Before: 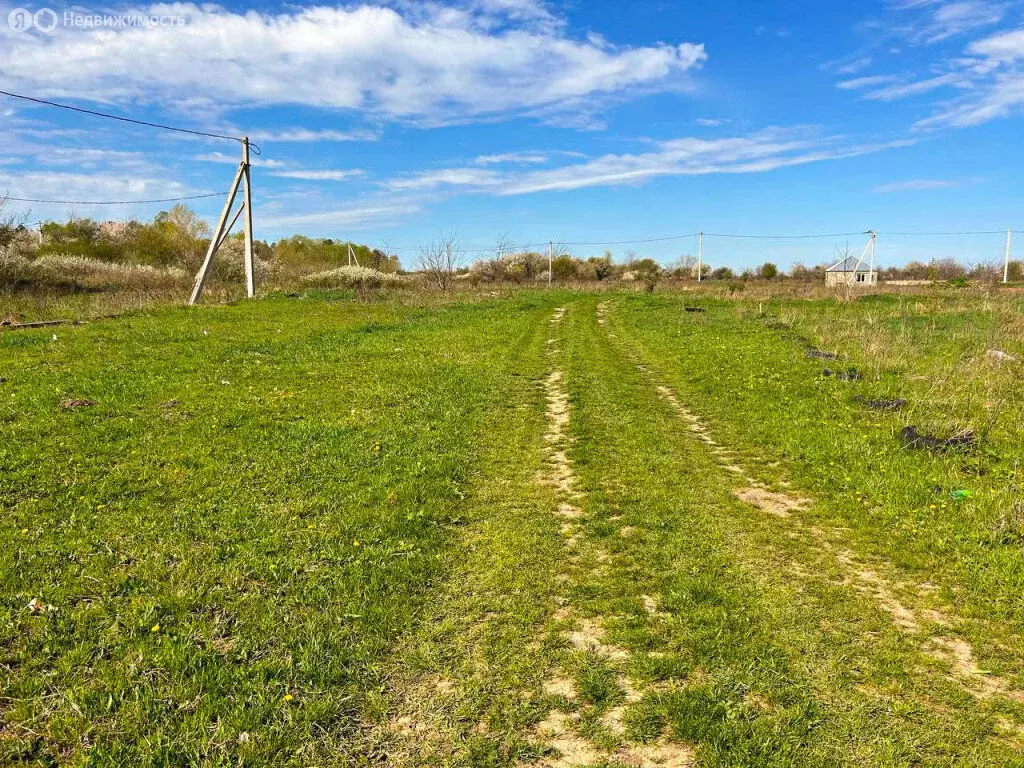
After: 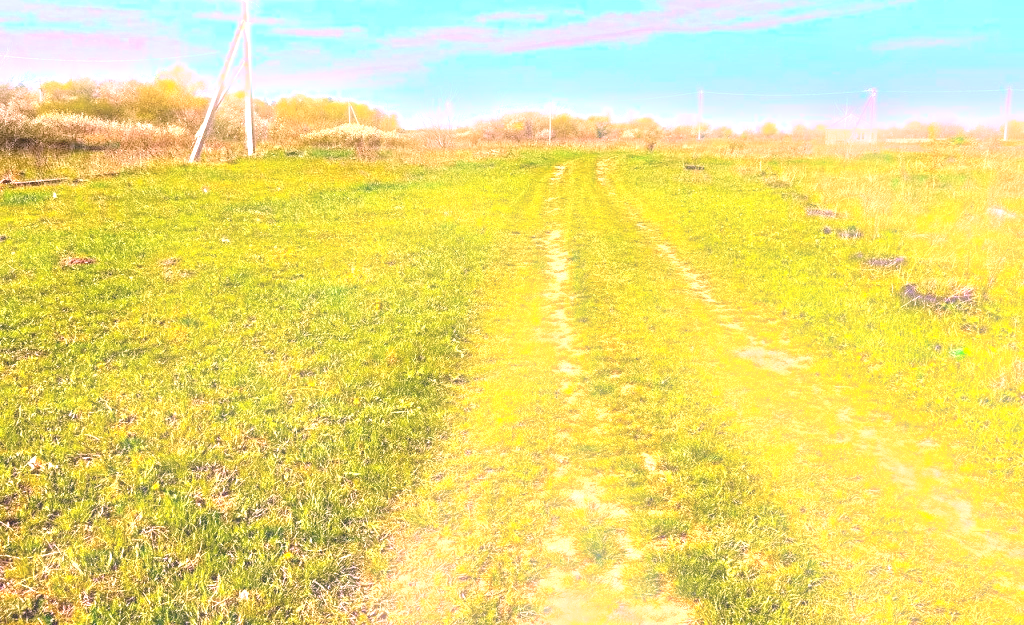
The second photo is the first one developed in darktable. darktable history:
bloom: size 5%, threshold 95%, strength 15%
crop and rotate: top 18.507%
white balance: red 1.188, blue 1.11
exposure: black level correction 0, exposure 1.3 EV, compensate exposure bias true, compensate highlight preservation false
